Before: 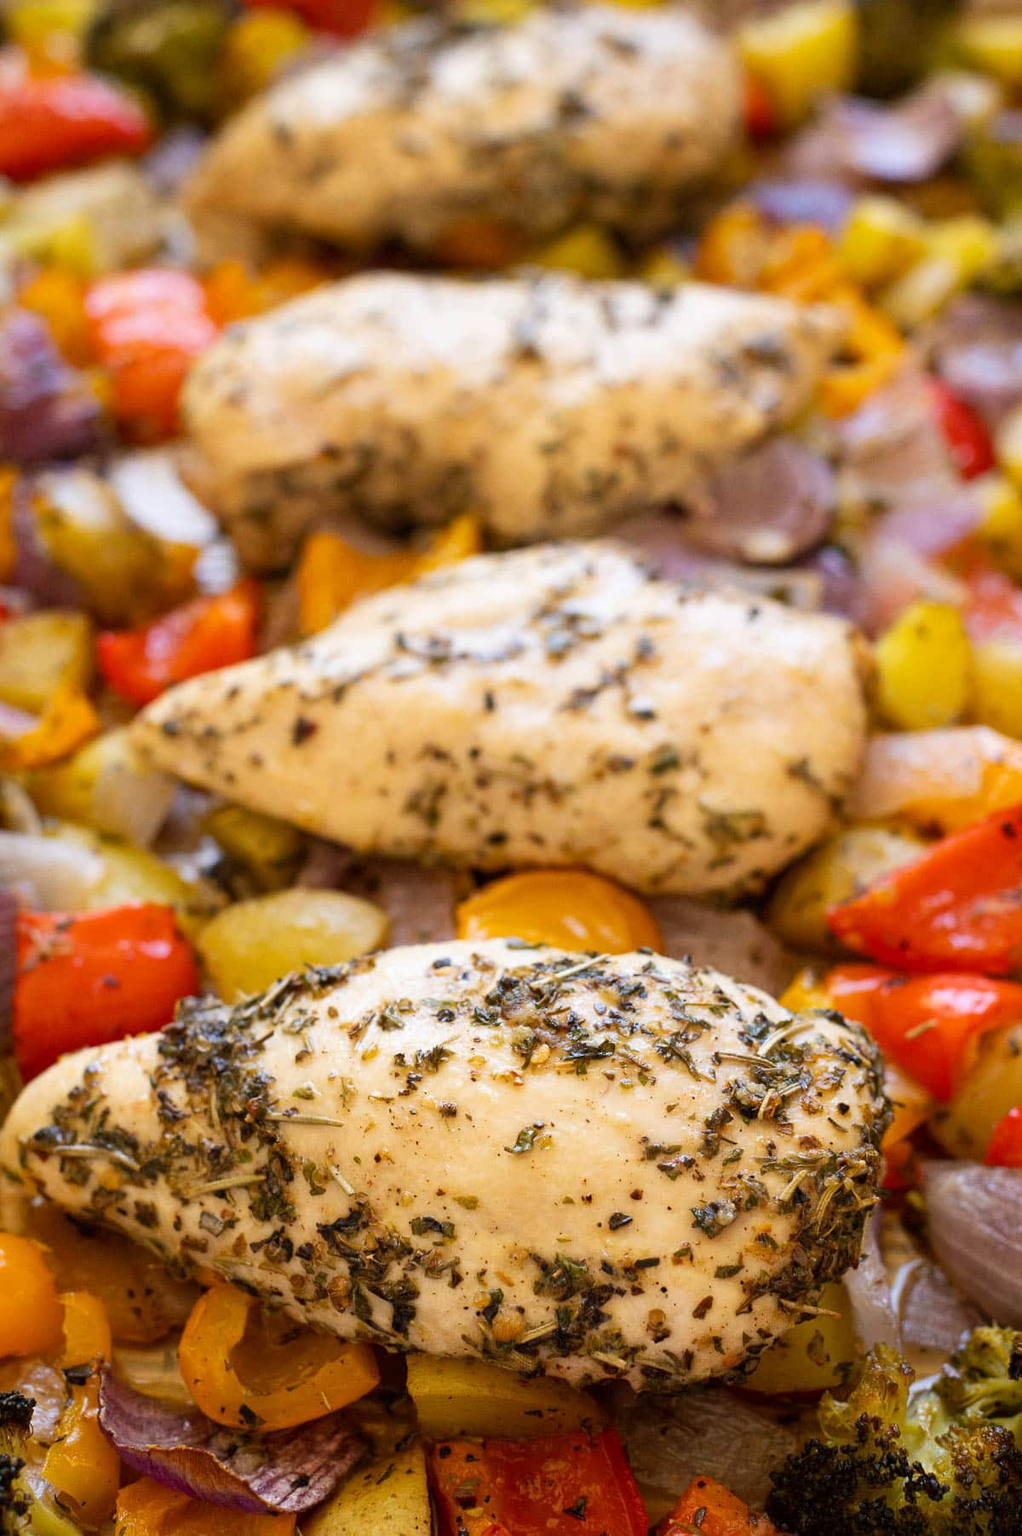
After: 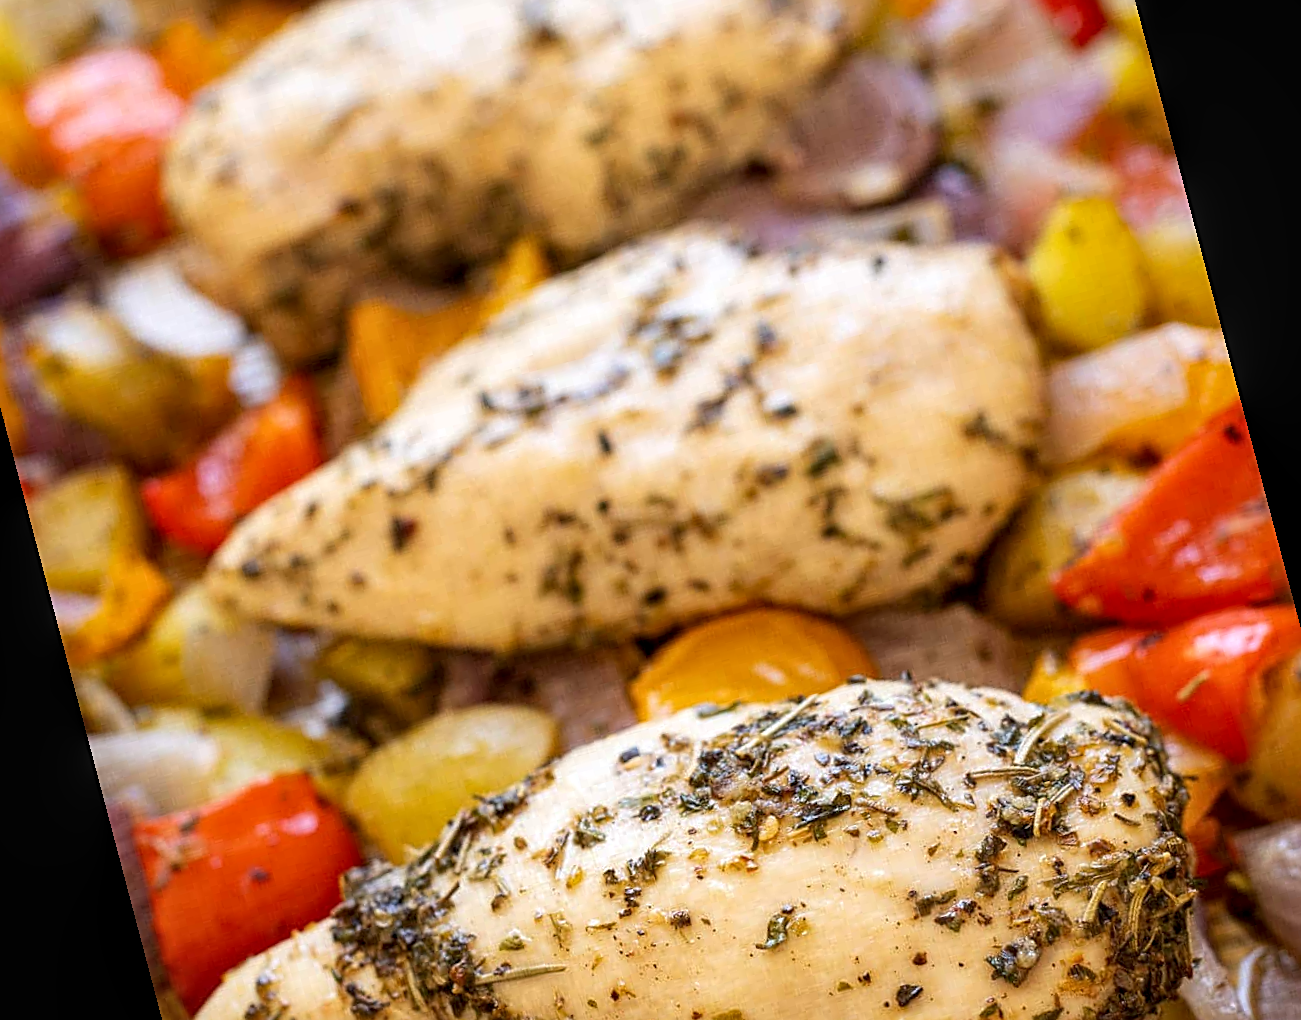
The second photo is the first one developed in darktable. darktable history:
sharpen: amount 0.575
rotate and perspective: rotation -14.8°, crop left 0.1, crop right 0.903, crop top 0.25, crop bottom 0.748
local contrast: on, module defaults
